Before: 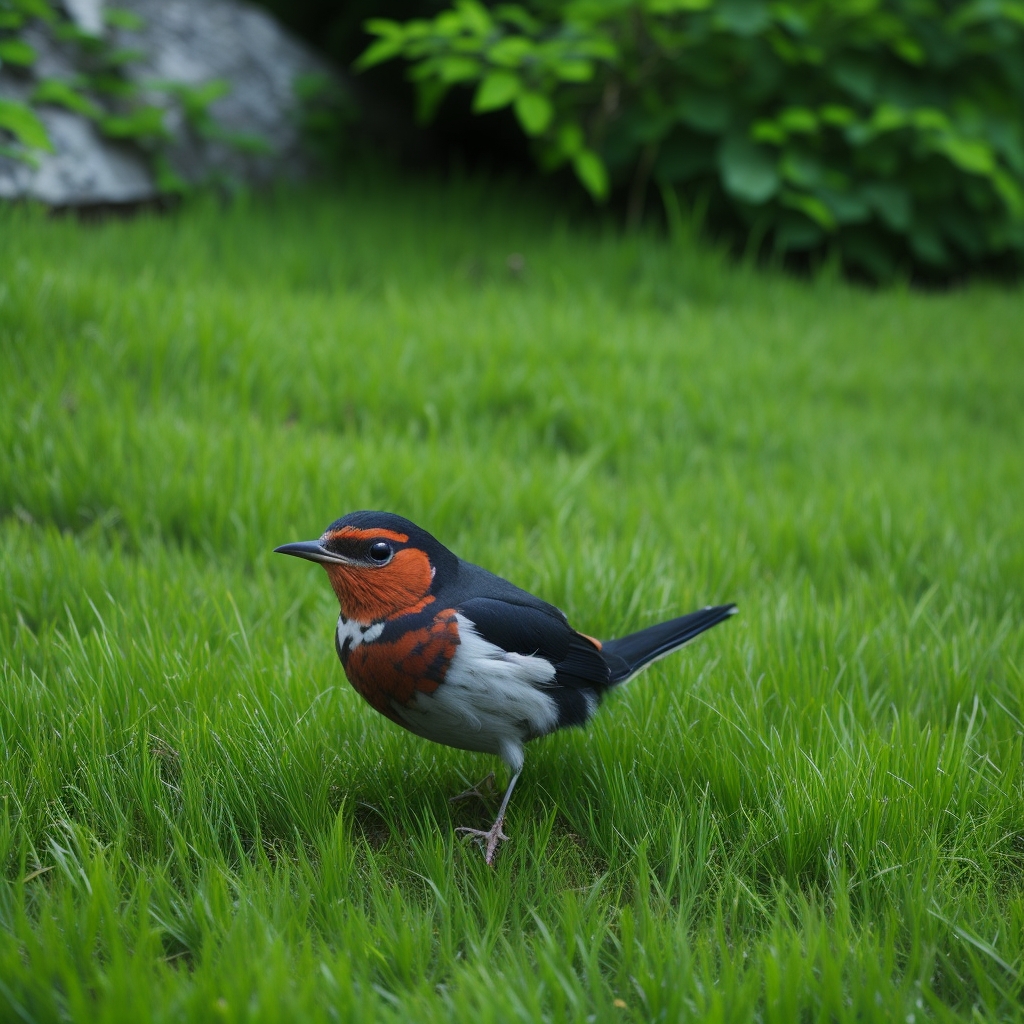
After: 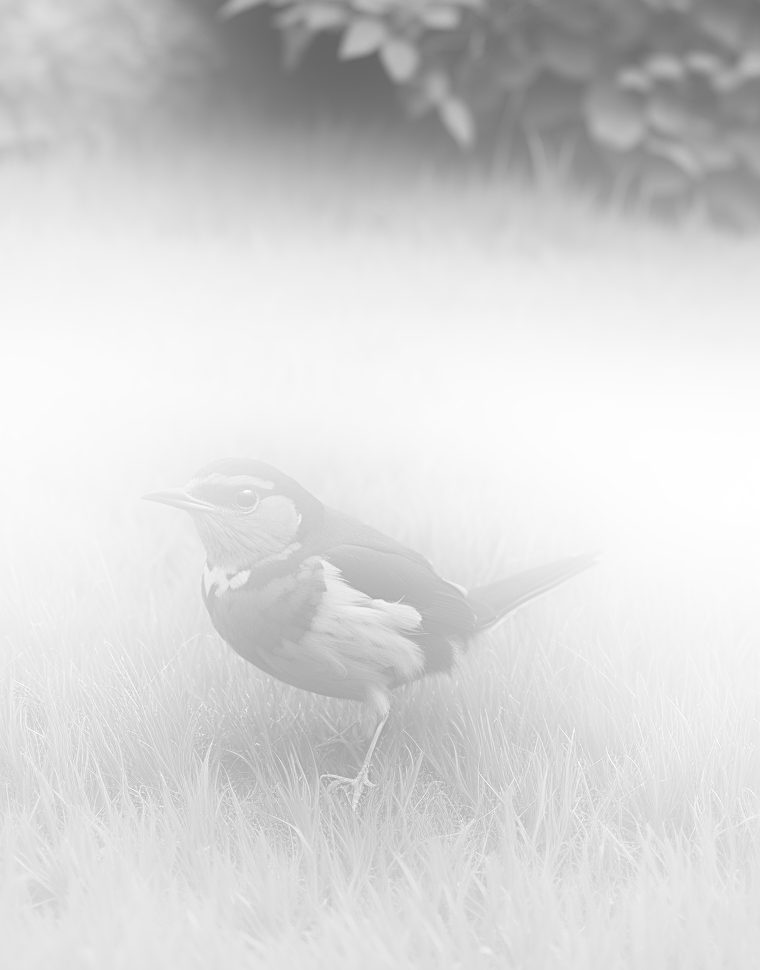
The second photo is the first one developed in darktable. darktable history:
color calibration: output R [1.003, 0.027, -0.041, 0], output G [-0.018, 1.043, -0.038, 0], output B [0.071, -0.086, 1.017, 0], illuminant as shot in camera, x 0.359, y 0.362, temperature 4570.54 K
bloom: size 25%, threshold 5%, strength 90%
sharpen: on, module defaults
monochrome: a -6.99, b 35.61, size 1.4
crop and rotate: left 13.15%, top 5.251%, right 12.609%
